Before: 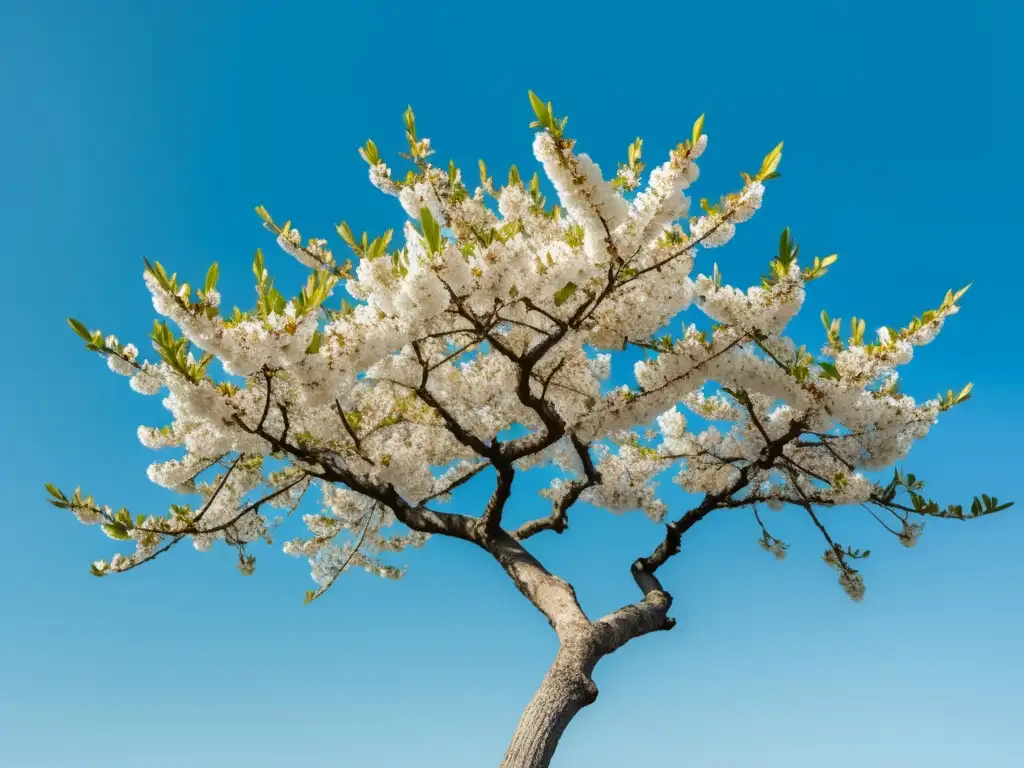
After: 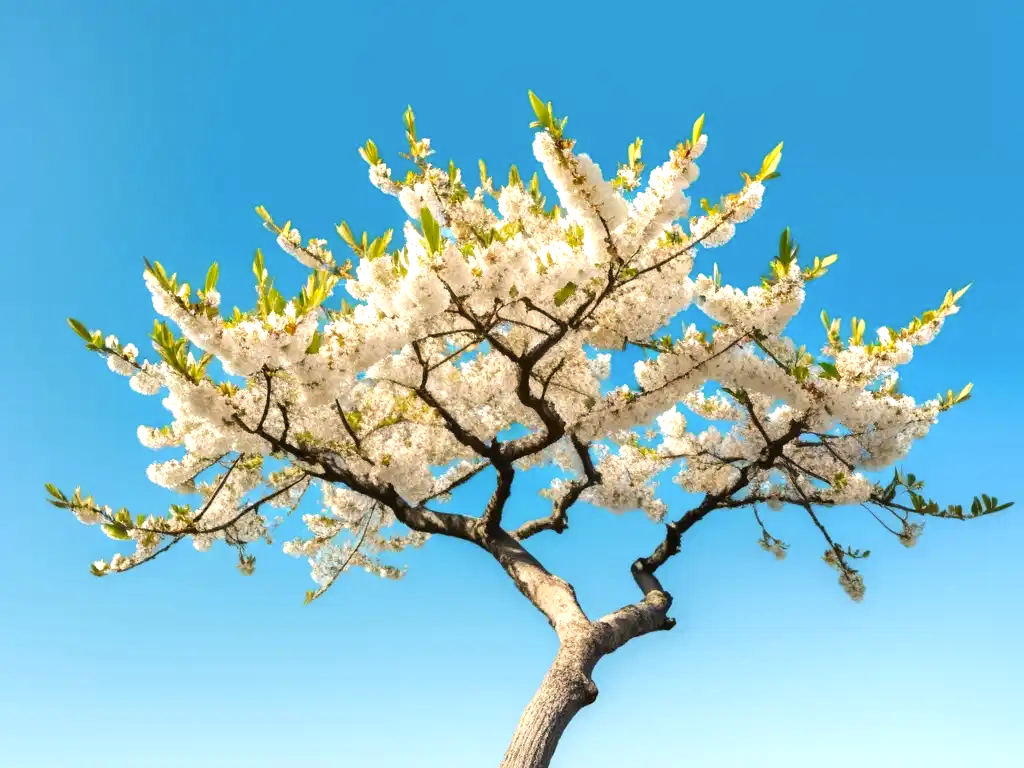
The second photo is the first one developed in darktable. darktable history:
contrast equalizer: y [[0.5 ×6], [0.5 ×6], [0.5, 0.5, 0.501, 0.545, 0.707, 0.863], [0 ×6], [0 ×6]]
tone equalizer: on, module defaults
color correction: highlights a* 3.84, highlights b* 5.11
exposure: black level correction 0, exposure 0.701 EV, compensate exposure bias true, compensate highlight preservation false
